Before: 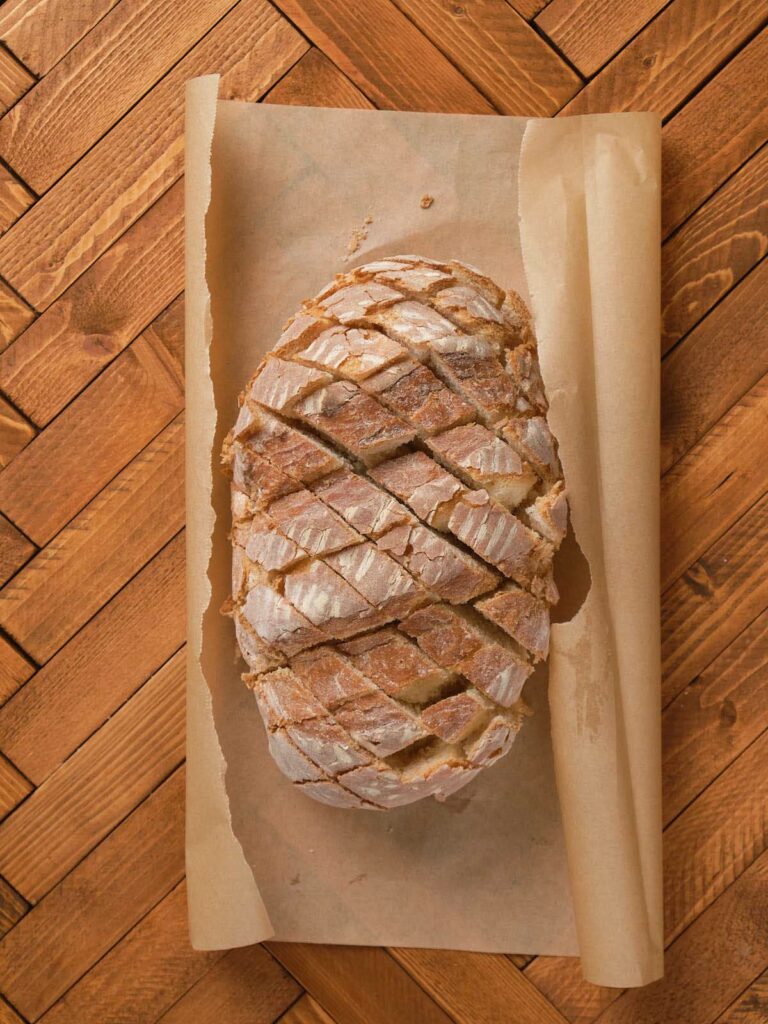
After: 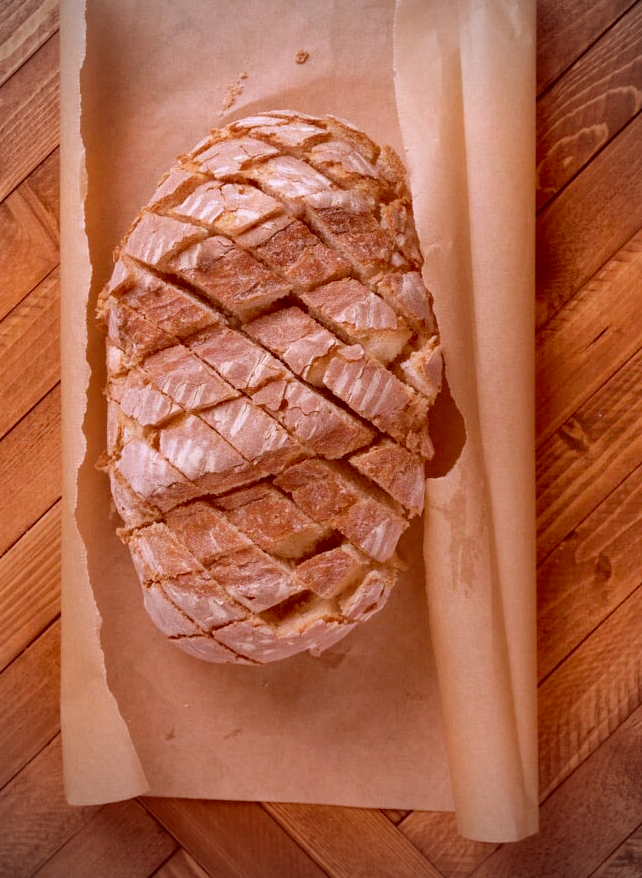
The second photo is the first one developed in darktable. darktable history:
crop: left 16.315%, top 14.246%
vignetting: on, module defaults
white balance: red 0.948, green 1.02, blue 1.176
color calibration: illuminant as shot in camera, x 0.358, y 0.373, temperature 4628.91 K
color correction: highlights a* 9.03, highlights b* 8.71, shadows a* 40, shadows b* 40, saturation 0.8
